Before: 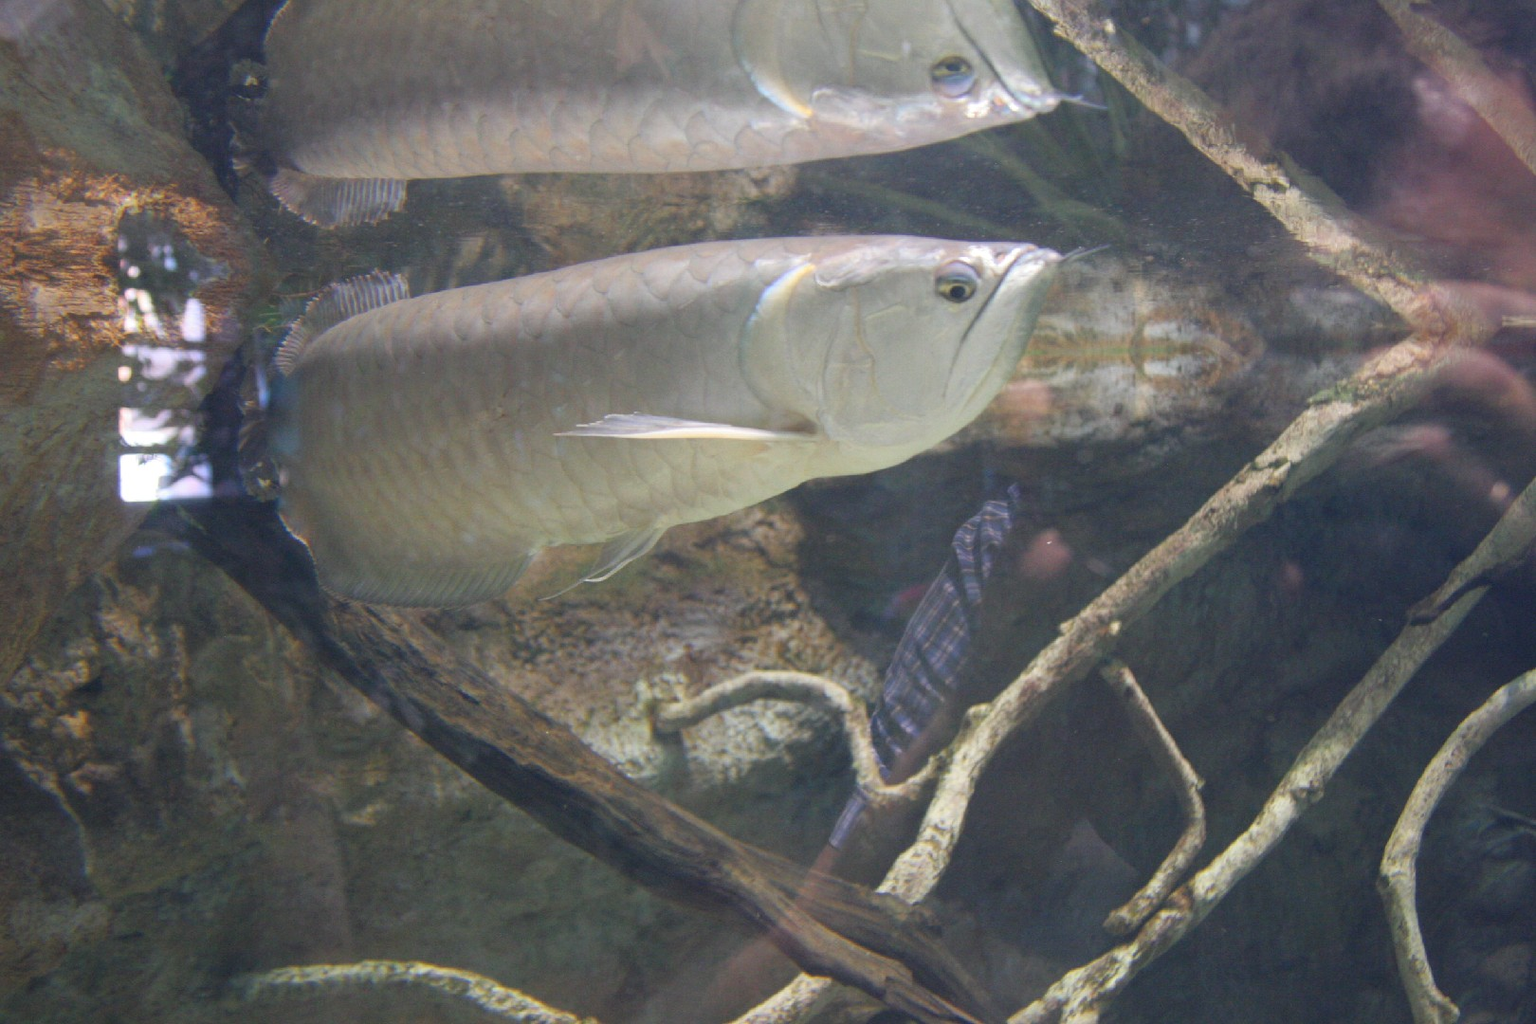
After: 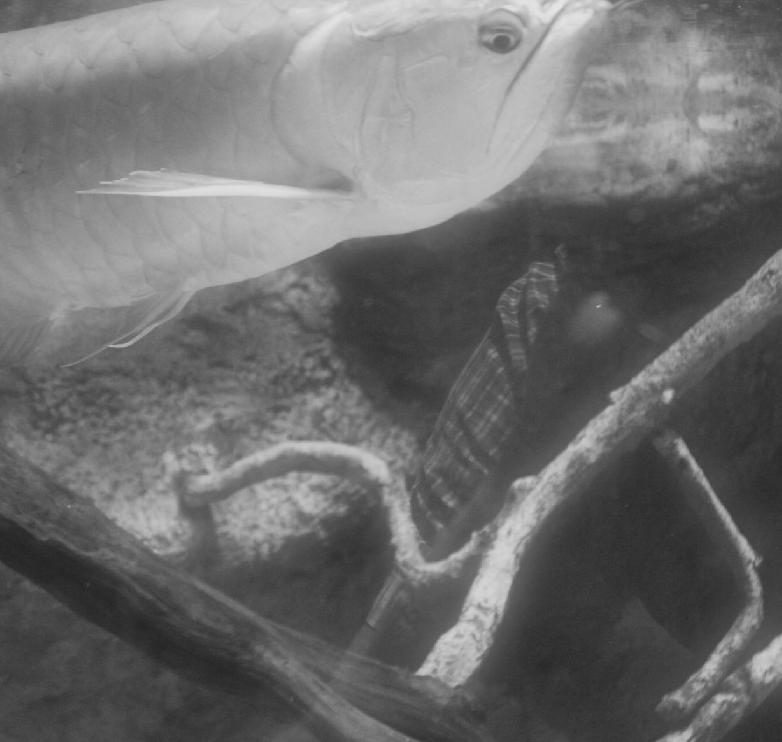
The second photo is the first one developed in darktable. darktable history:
crop: left 31.379%, top 24.658%, right 20.326%, bottom 6.628%
filmic rgb: black relative exposure -7.65 EV, white relative exposure 4.56 EV, hardness 3.61
monochrome: on, module defaults
color balance rgb: linear chroma grading › global chroma 9%, perceptual saturation grading › global saturation 36%, perceptual saturation grading › shadows 35%, perceptual brilliance grading › global brilliance 15%, perceptual brilliance grading › shadows -35%, global vibrance 15%
soften: size 60.24%, saturation 65.46%, brightness 0.506 EV, mix 25.7%
white balance: red 0.967, blue 1.049
